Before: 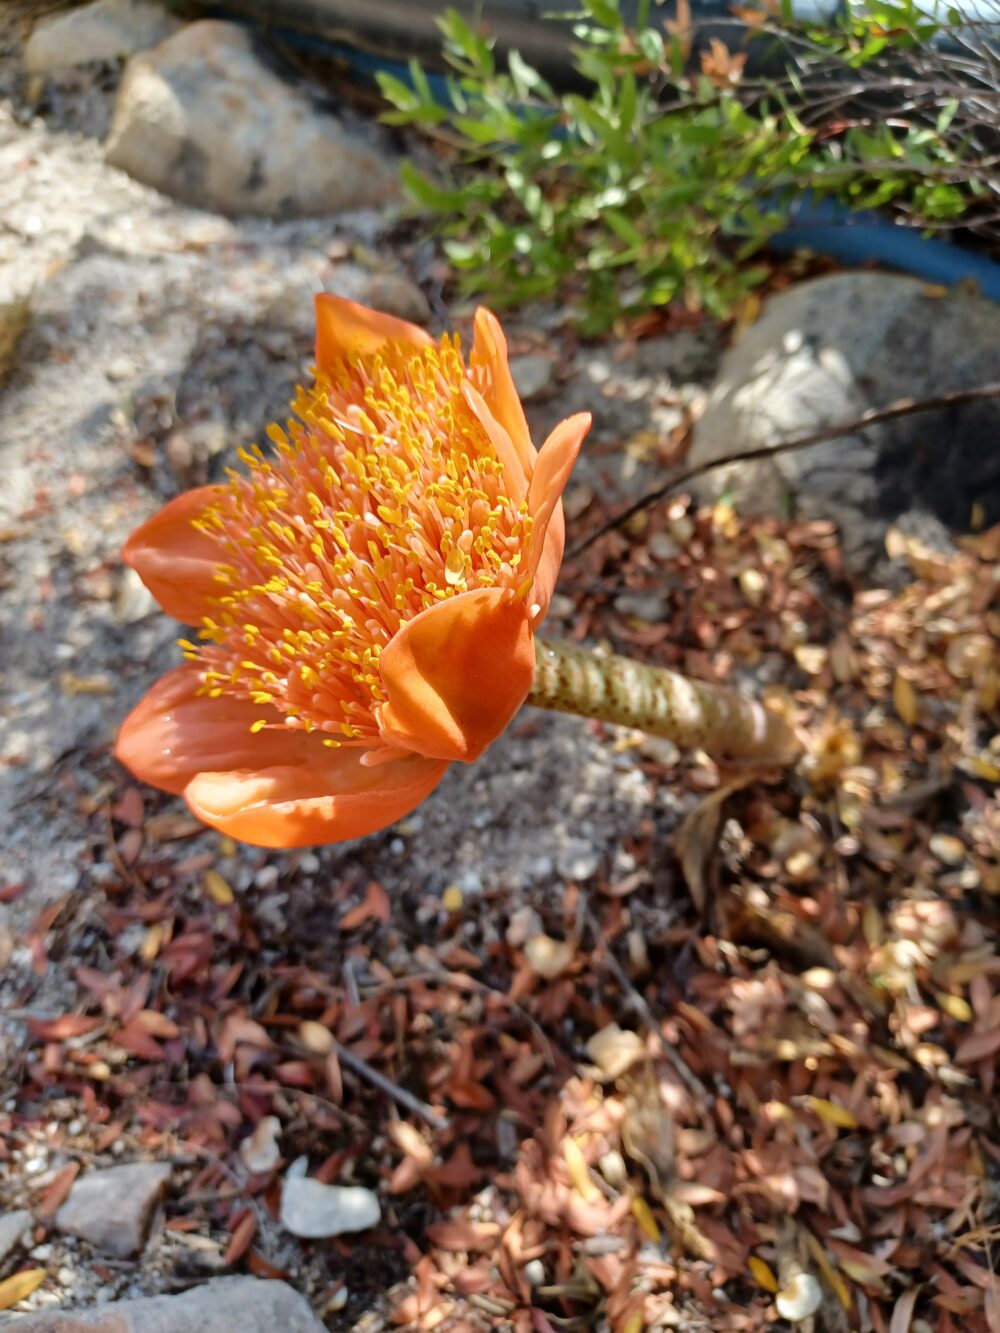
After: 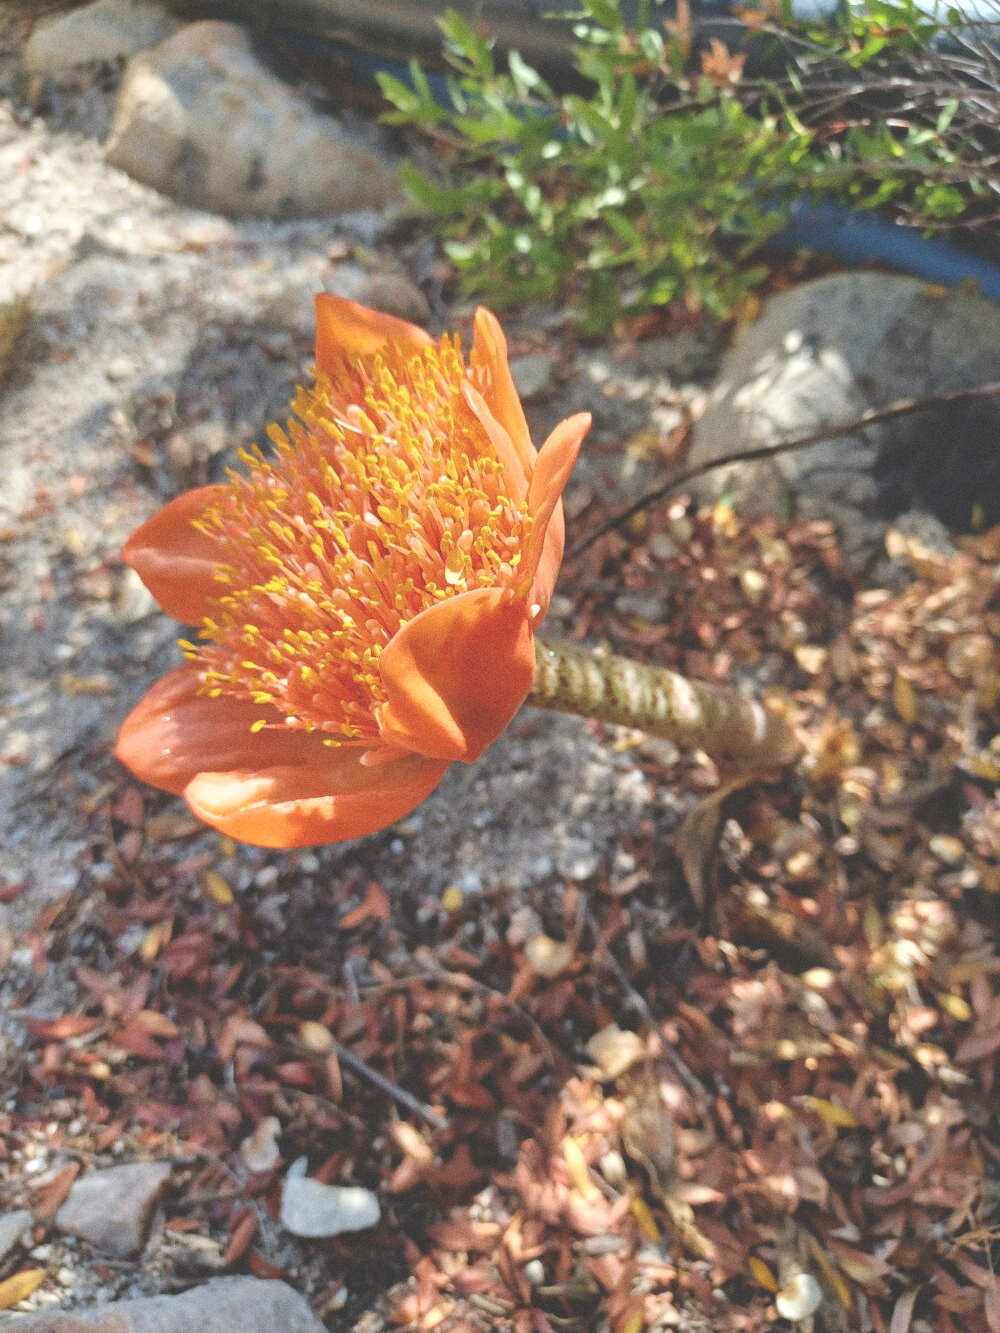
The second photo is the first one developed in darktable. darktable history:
exposure: black level correction -0.041, exposure 0.064 EV, compensate highlight preservation false
grain: coarseness 0.09 ISO
